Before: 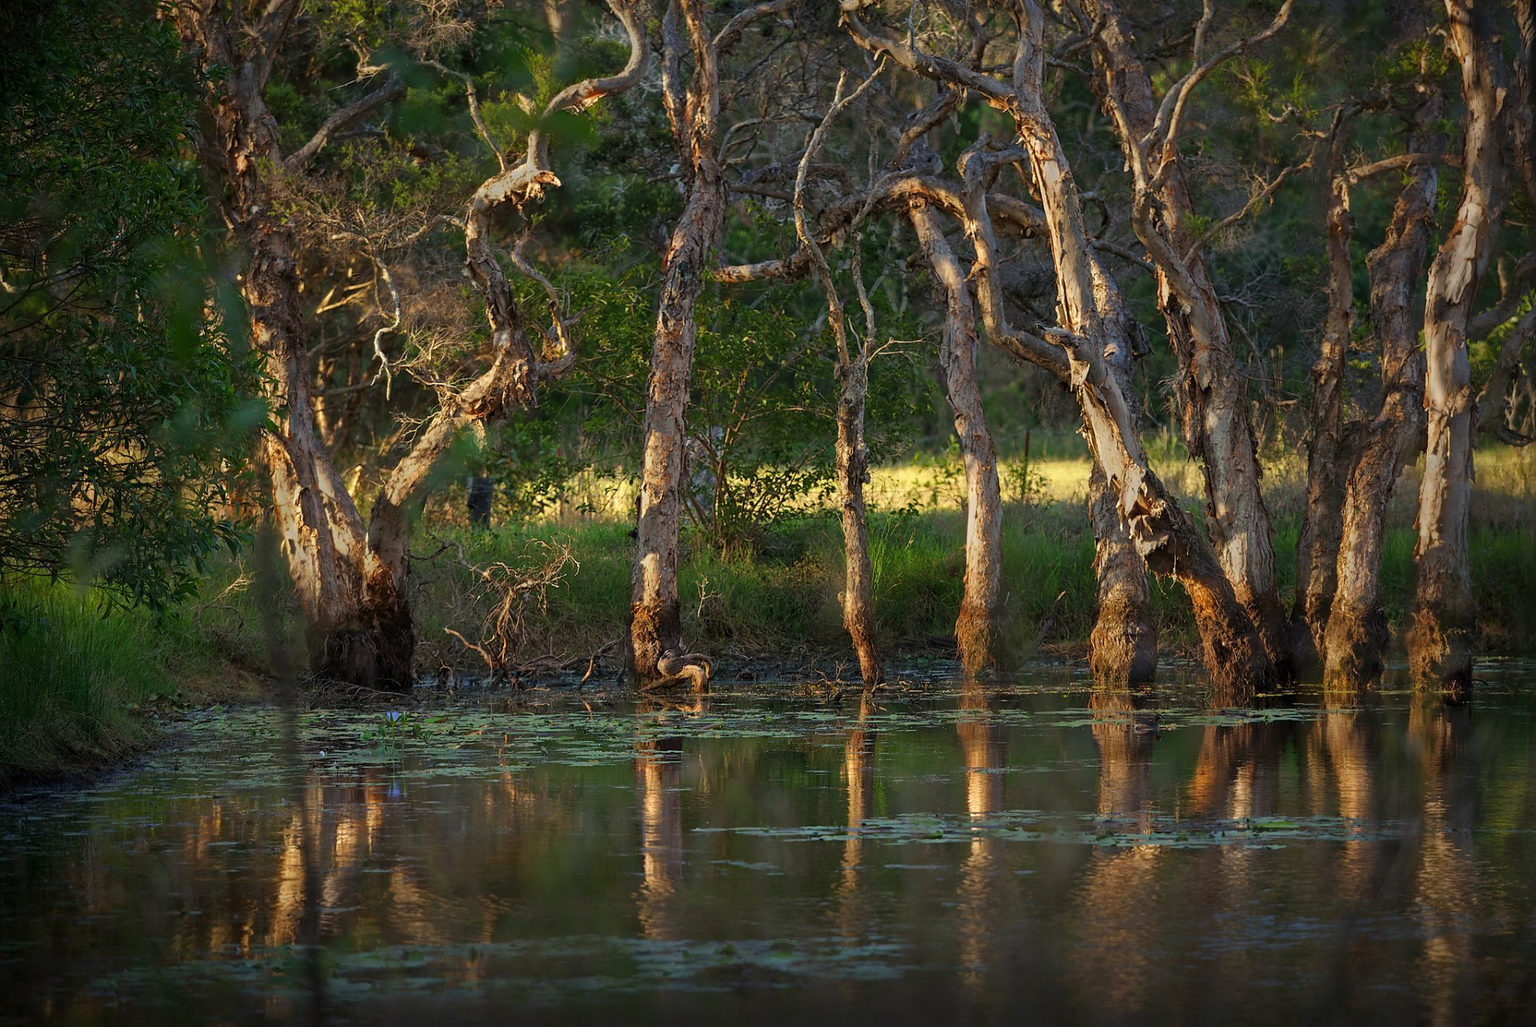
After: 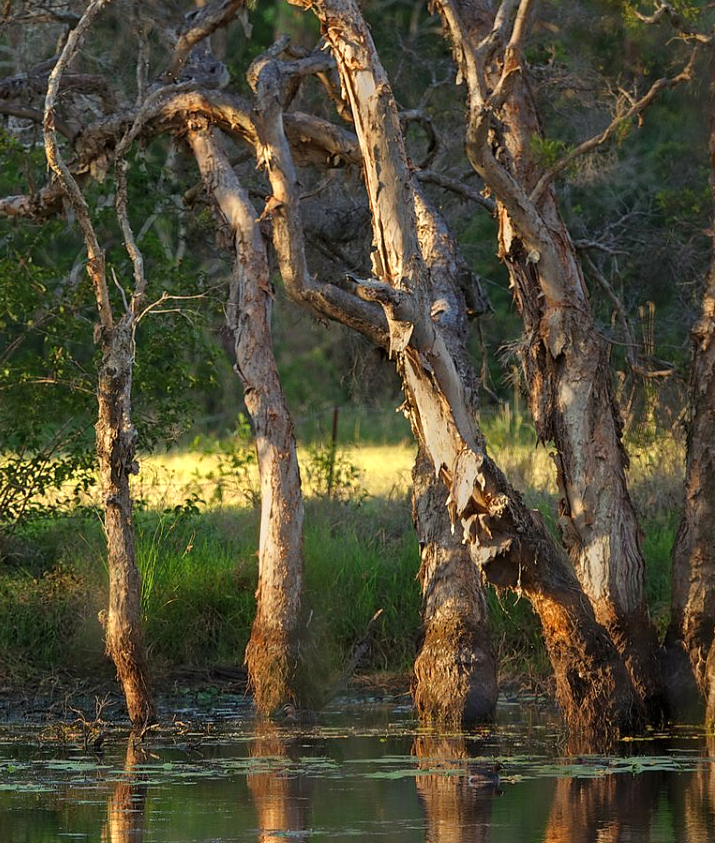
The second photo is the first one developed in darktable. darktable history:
exposure: exposure 0.296 EV, compensate exposure bias true, compensate highlight preservation false
crop and rotate: left 49.477%, top 10.148%, right 13.264%, bottom 24.142%
tone equalizer: on, module defaults
